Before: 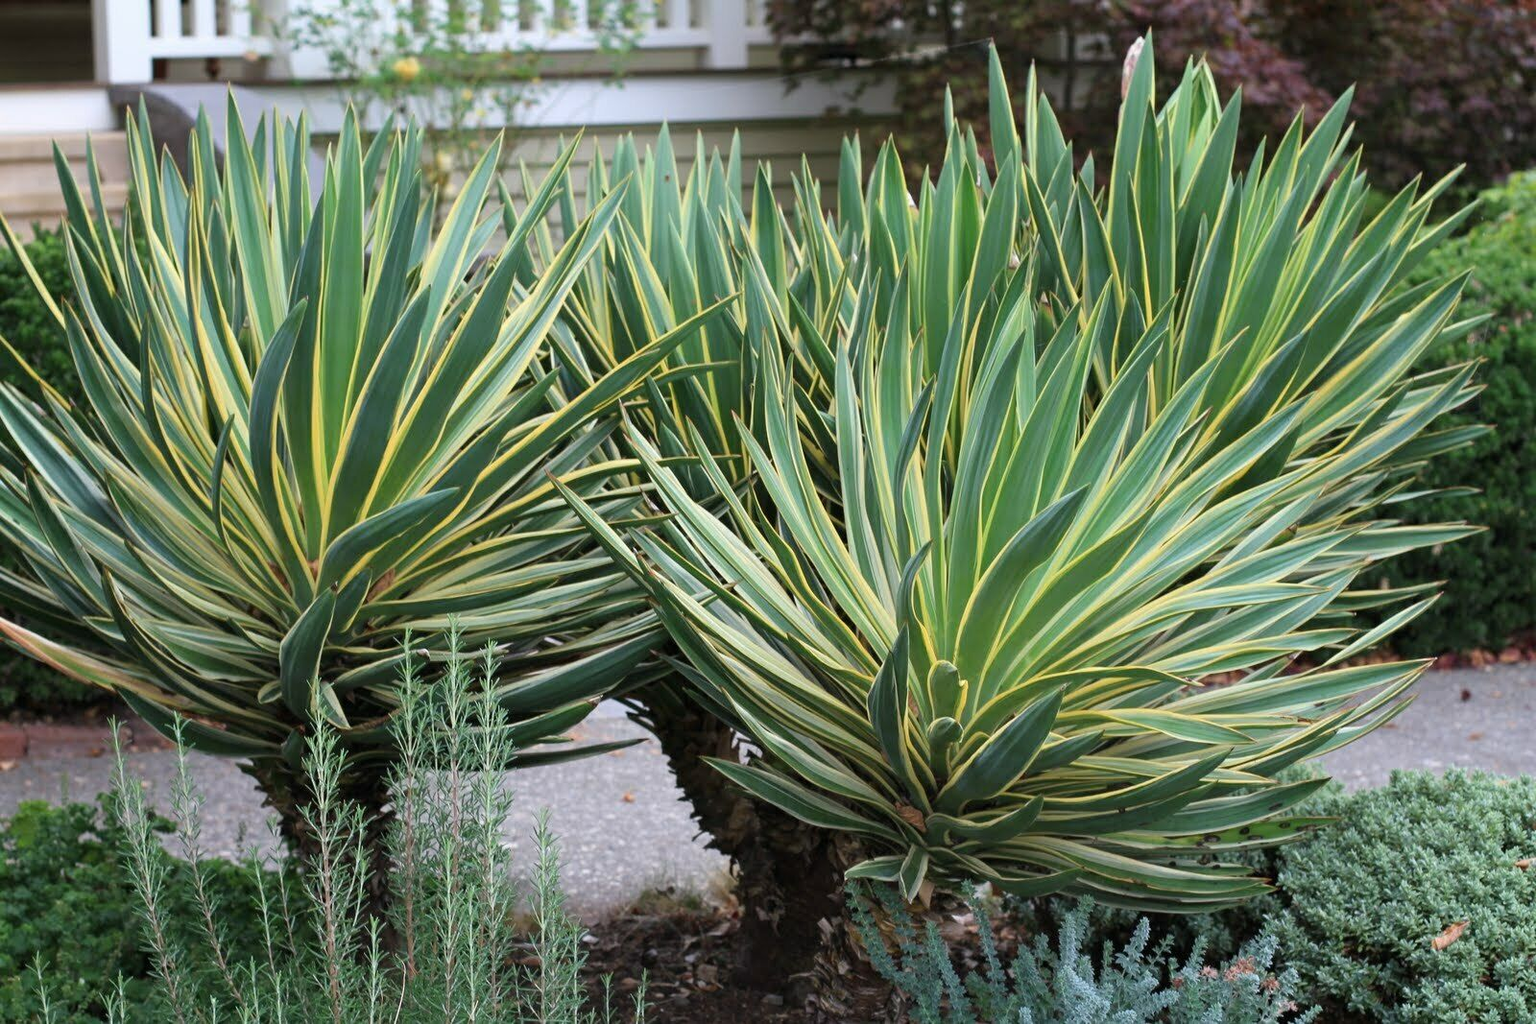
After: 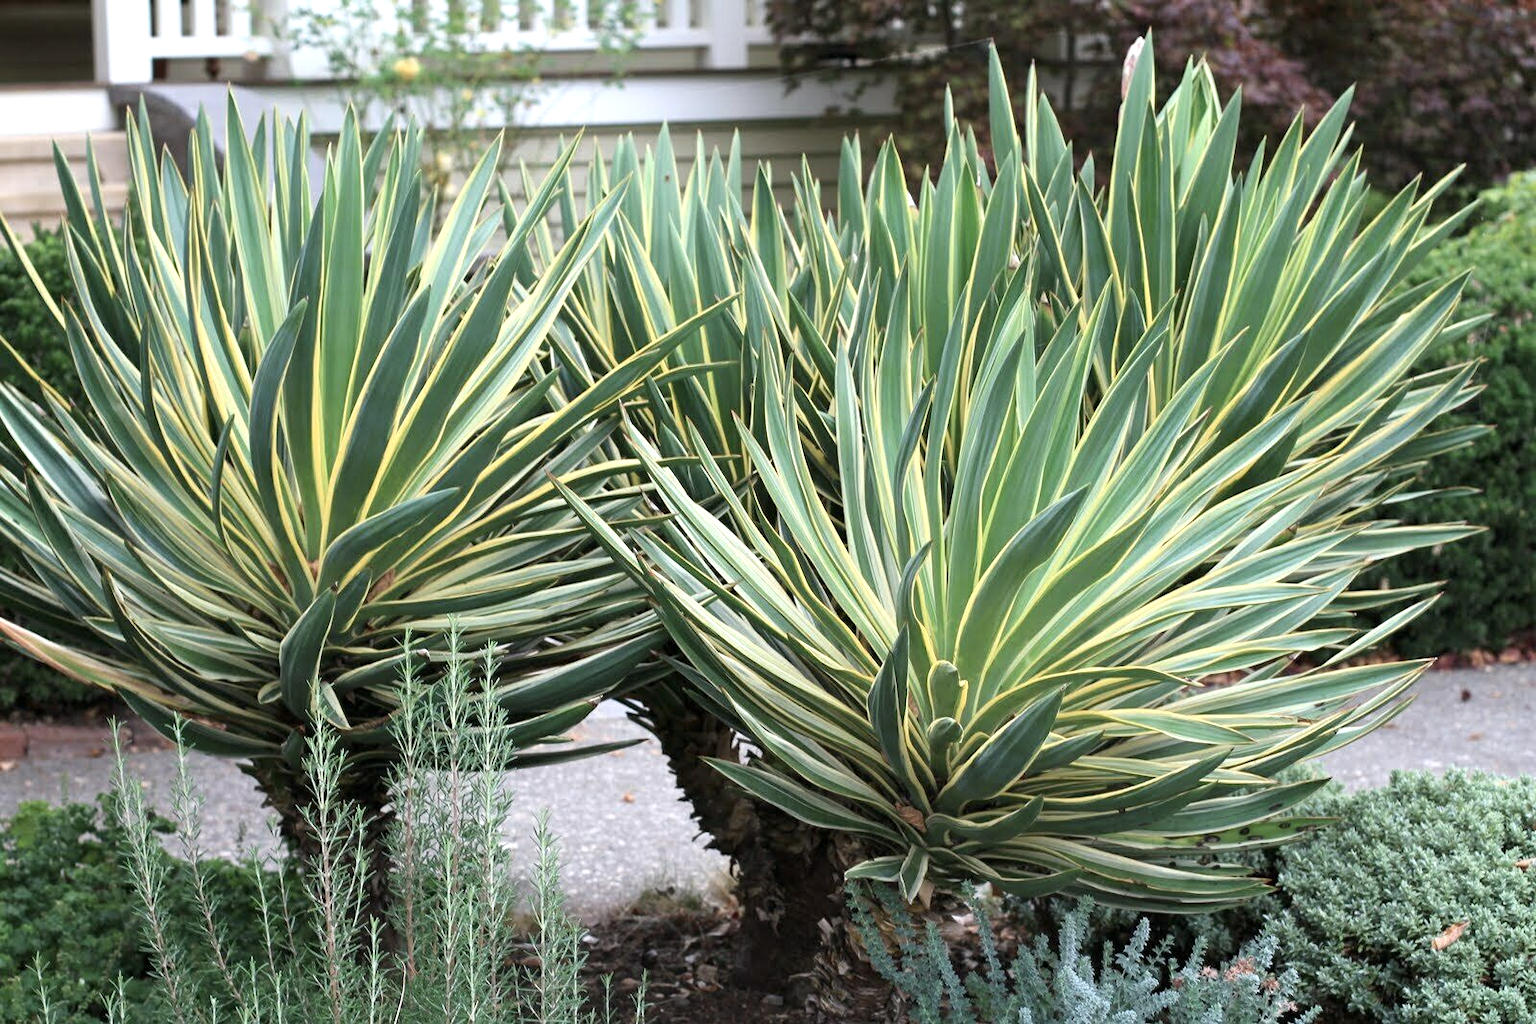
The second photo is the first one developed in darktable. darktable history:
exposure: black level correction 0.001, exposure 0.499 EV, compensate highlight preservation false
contrast brightness saturation: contrast 0.064, brightness -0.011, saturation -0.225
